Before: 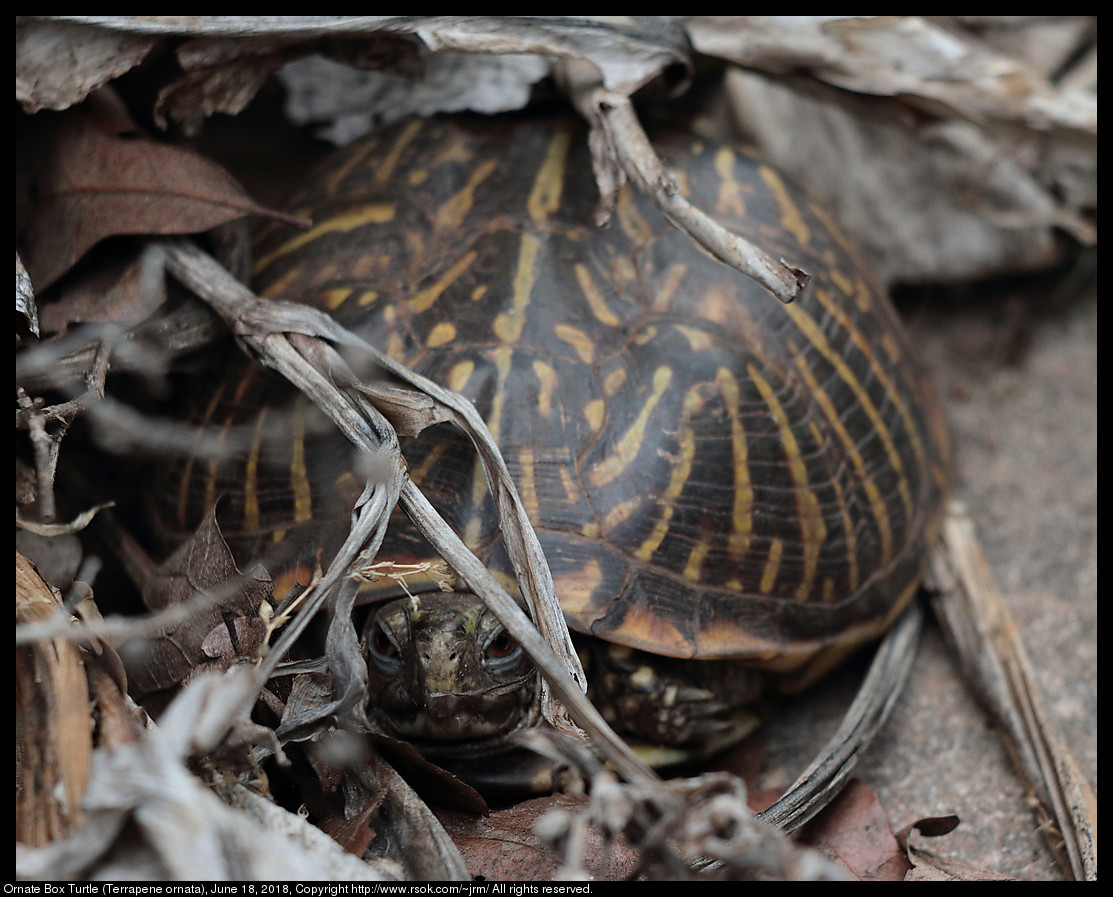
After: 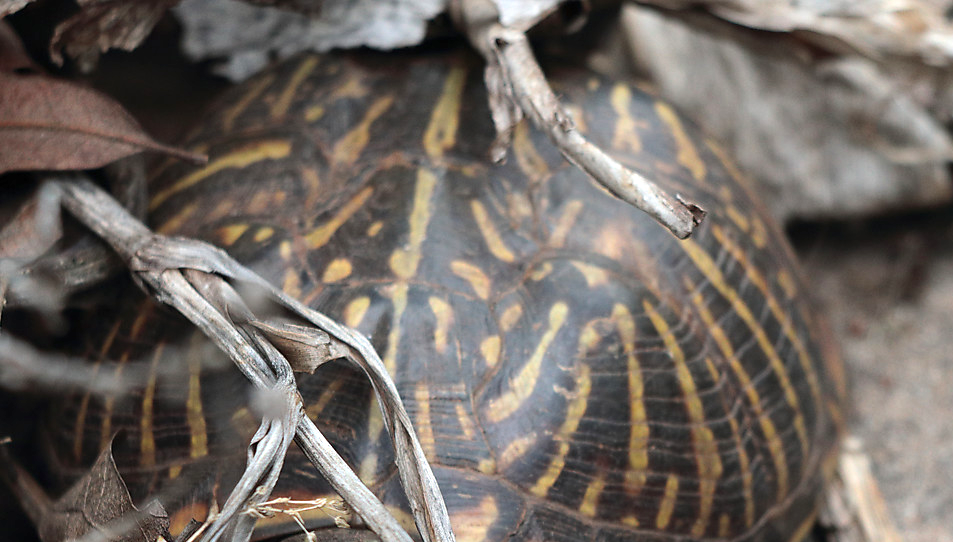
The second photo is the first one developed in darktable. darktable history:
exposure: black level correction 0, exposure 0.7 EV, compensate exposure bias true, compensate highlight preservation false
crop and rotate: left 9.345%, top 7.22%, right 4.982%, bottom 32.331%
